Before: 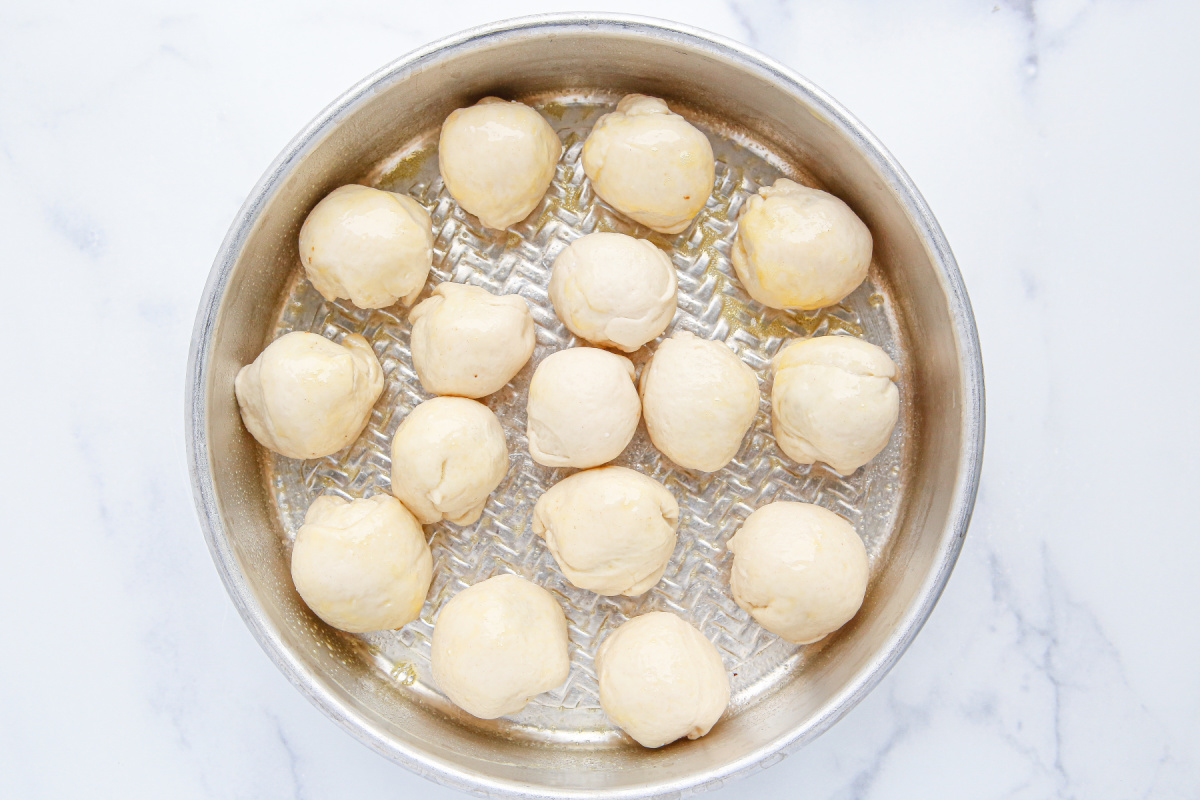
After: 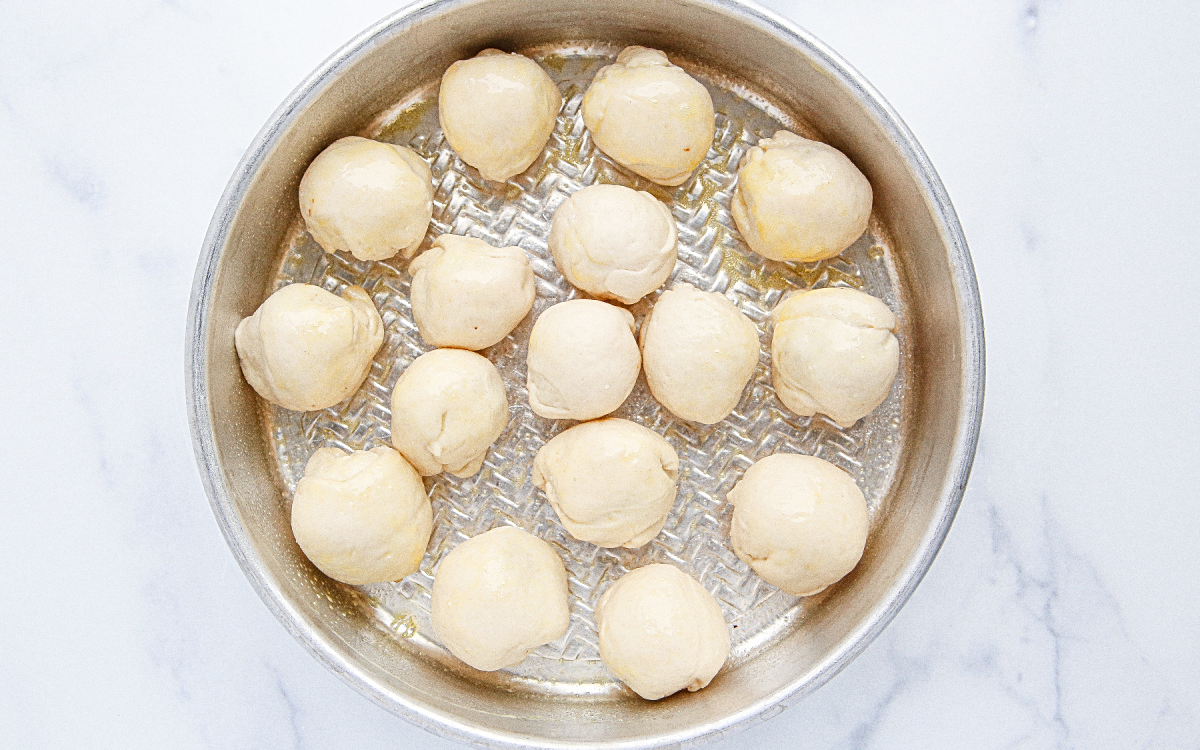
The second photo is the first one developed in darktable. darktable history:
sharpen: on, module defaults
crop and rotate: top 6.25%
grain: coarseness 8.68 ISO, strength 31.94%
